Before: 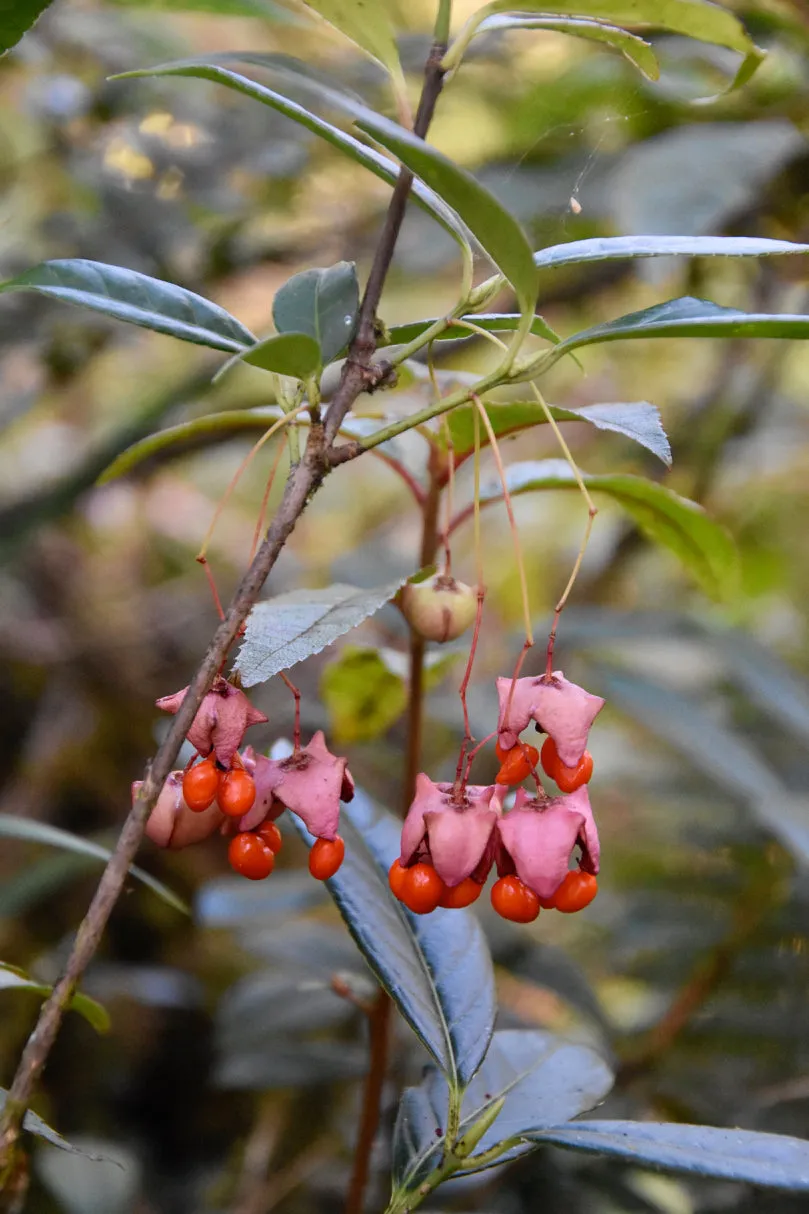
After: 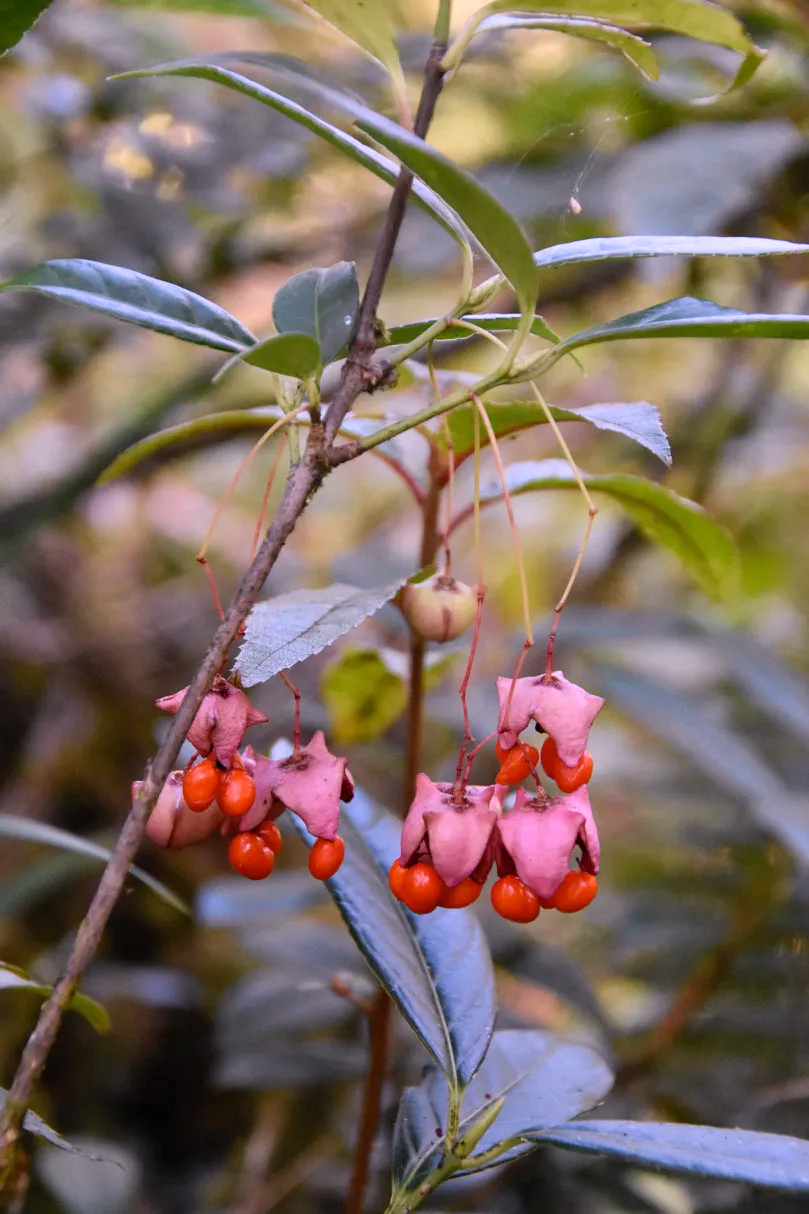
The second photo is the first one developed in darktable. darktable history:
white balance: red 1.066, blue 1.119
